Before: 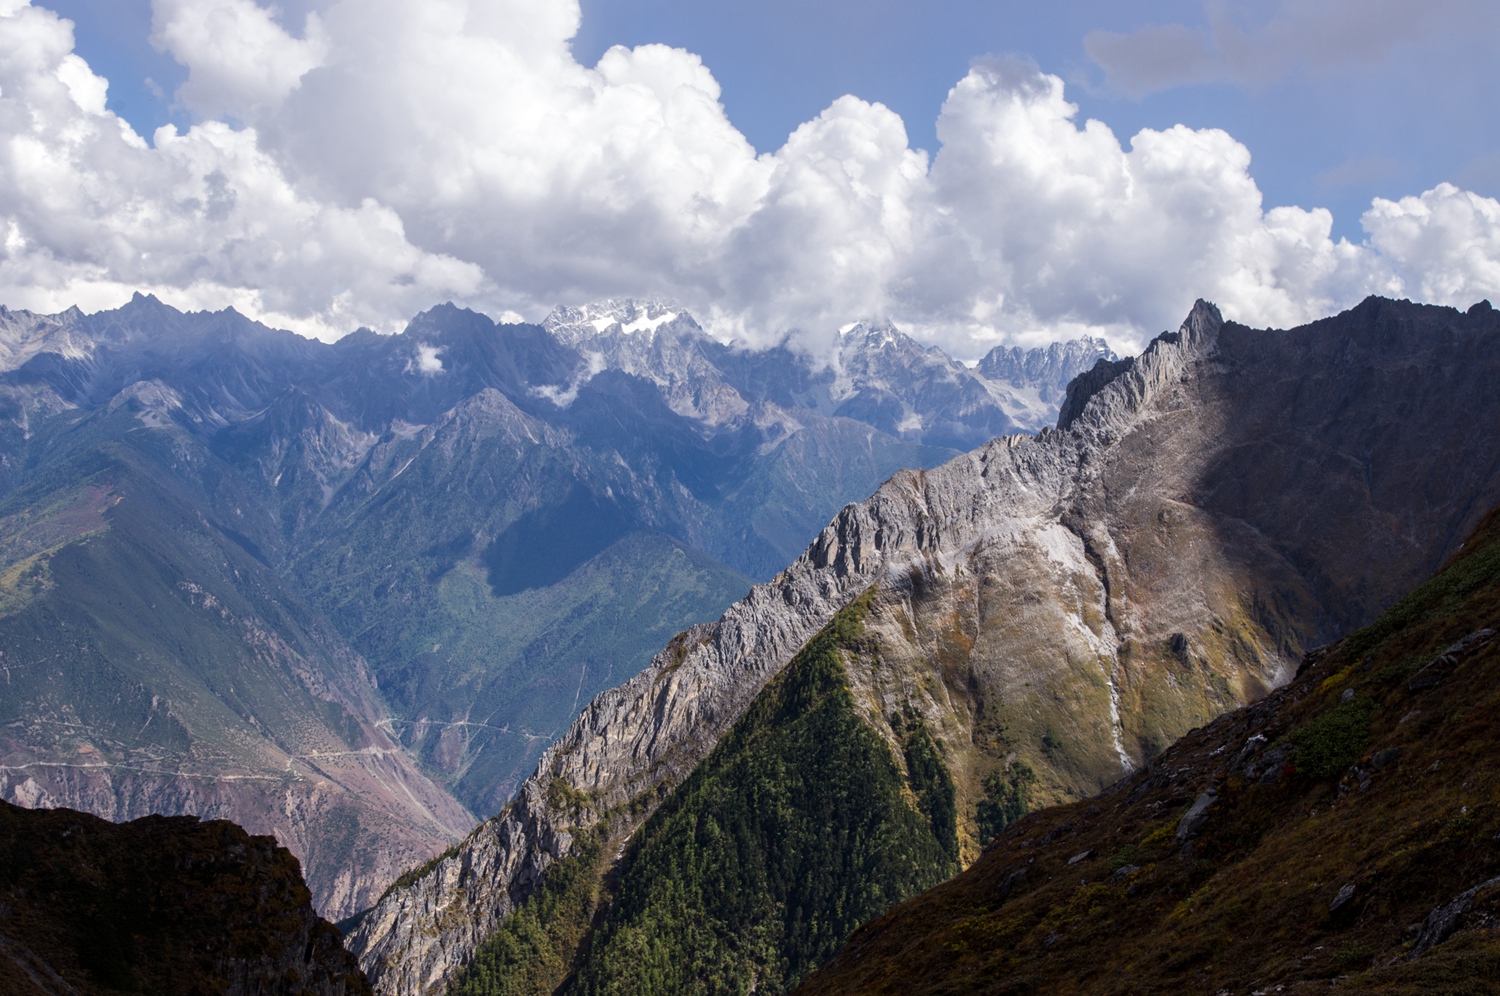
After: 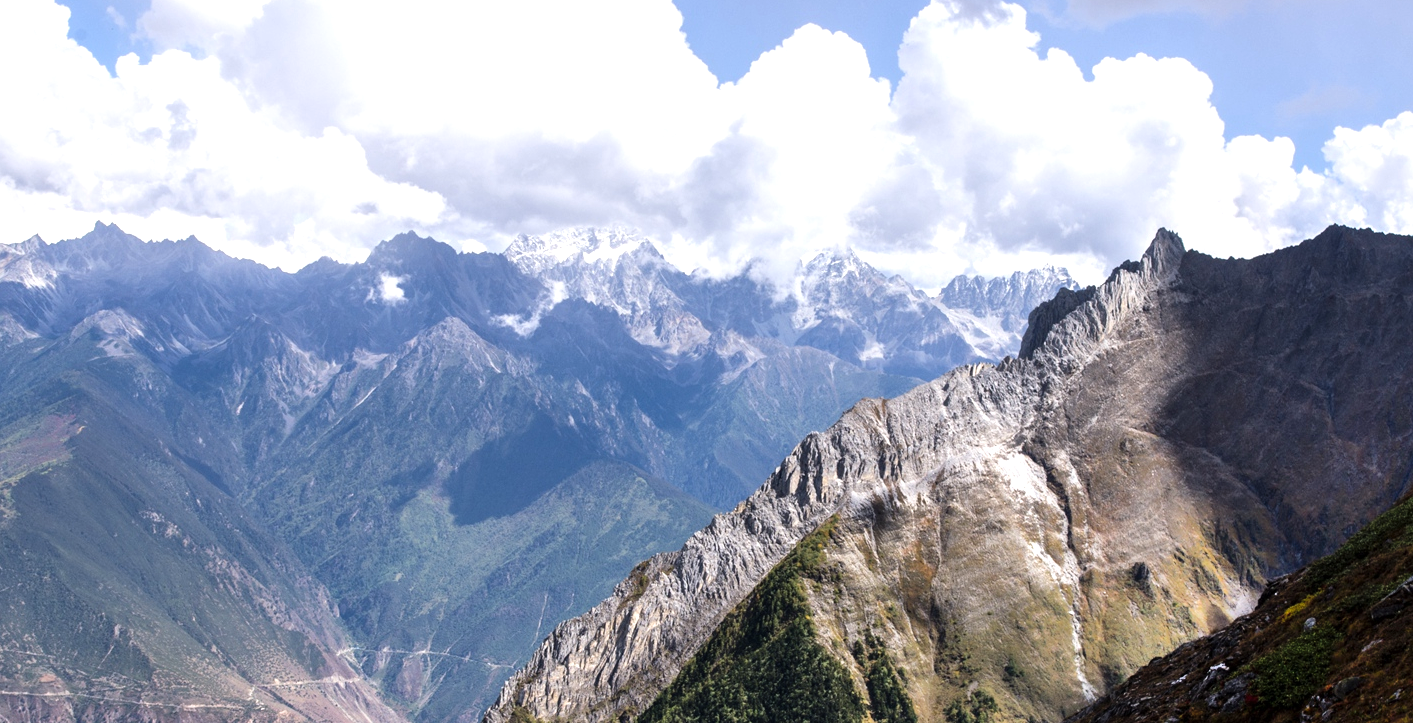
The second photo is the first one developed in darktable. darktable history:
shadows and highlights: radius 112.53, shadows 51.28, white point adjustment 8.98, highlights -4.38, soften with gaussian
tone equalizer: -8 EV -0.435 EV, -7 EV -0.367 EV, -6 EV -0.299 EV, -5 EV -0.2 EV, -3 EV 0.221 EV, -2 EV 0.312 EV, -1 EV 0.363 EV, +0 EV 0.421 EV
crop: left 2.597%, top 7.154%, right 3.15%, bottom 20.171%
color balance rgb: shadows lift › luminance -9.768%, shadows lift › chroma 0.956%, shadows lift › hue 110.88°, perceptual saturation grading › global saturation 0.377%, global vibrance 9.558%
